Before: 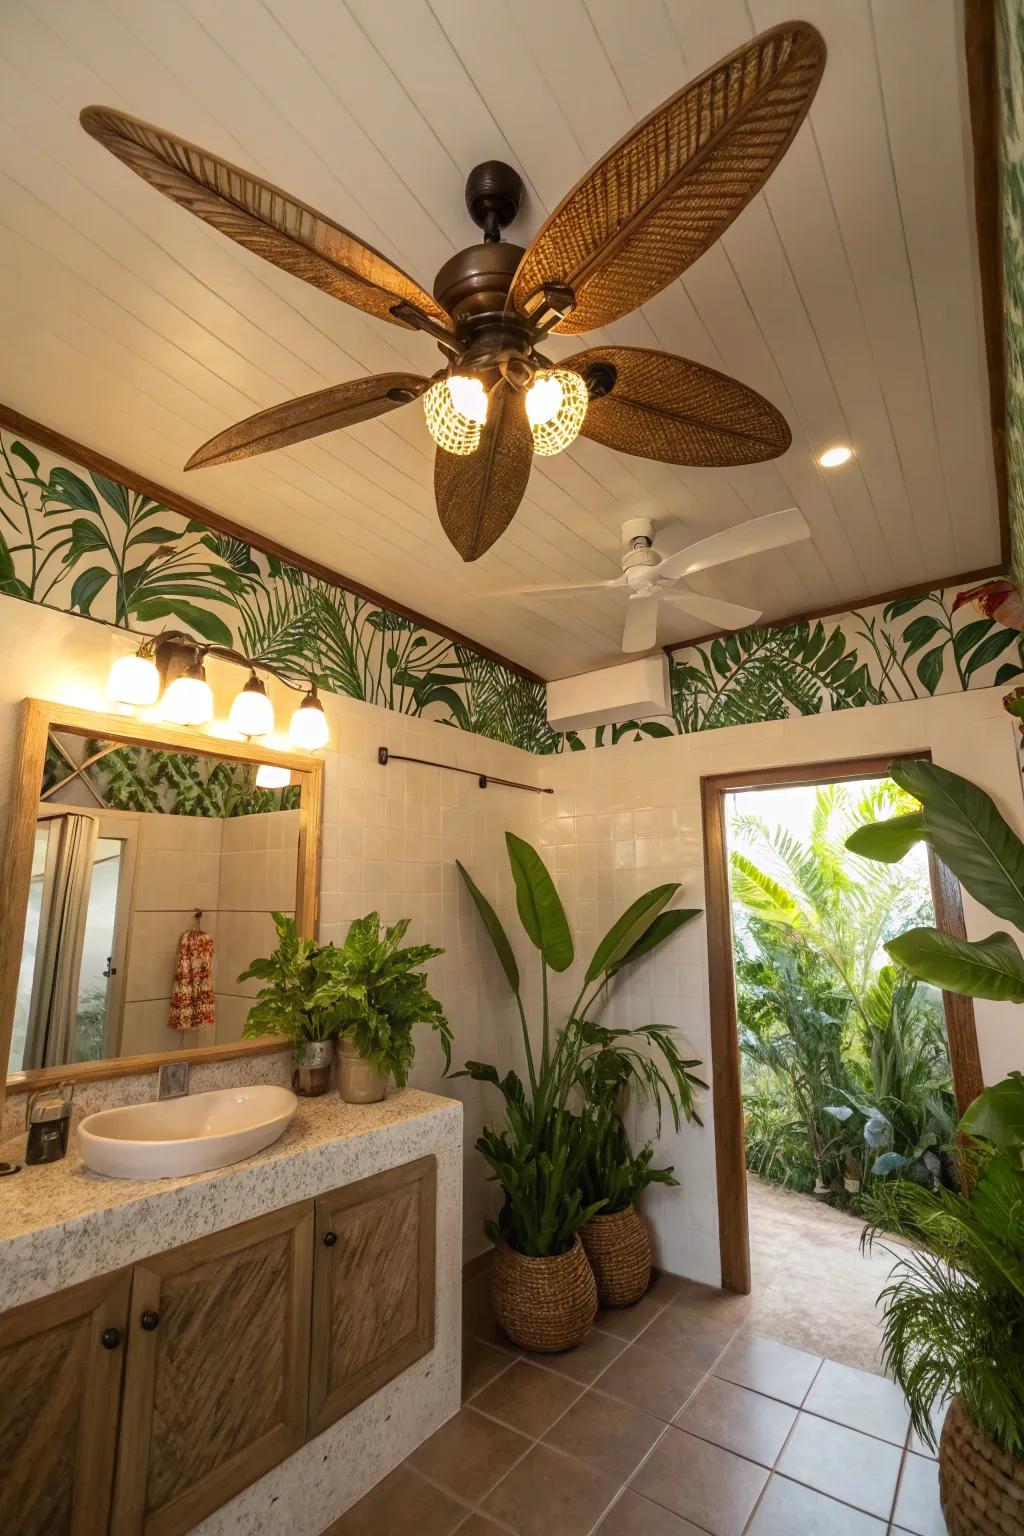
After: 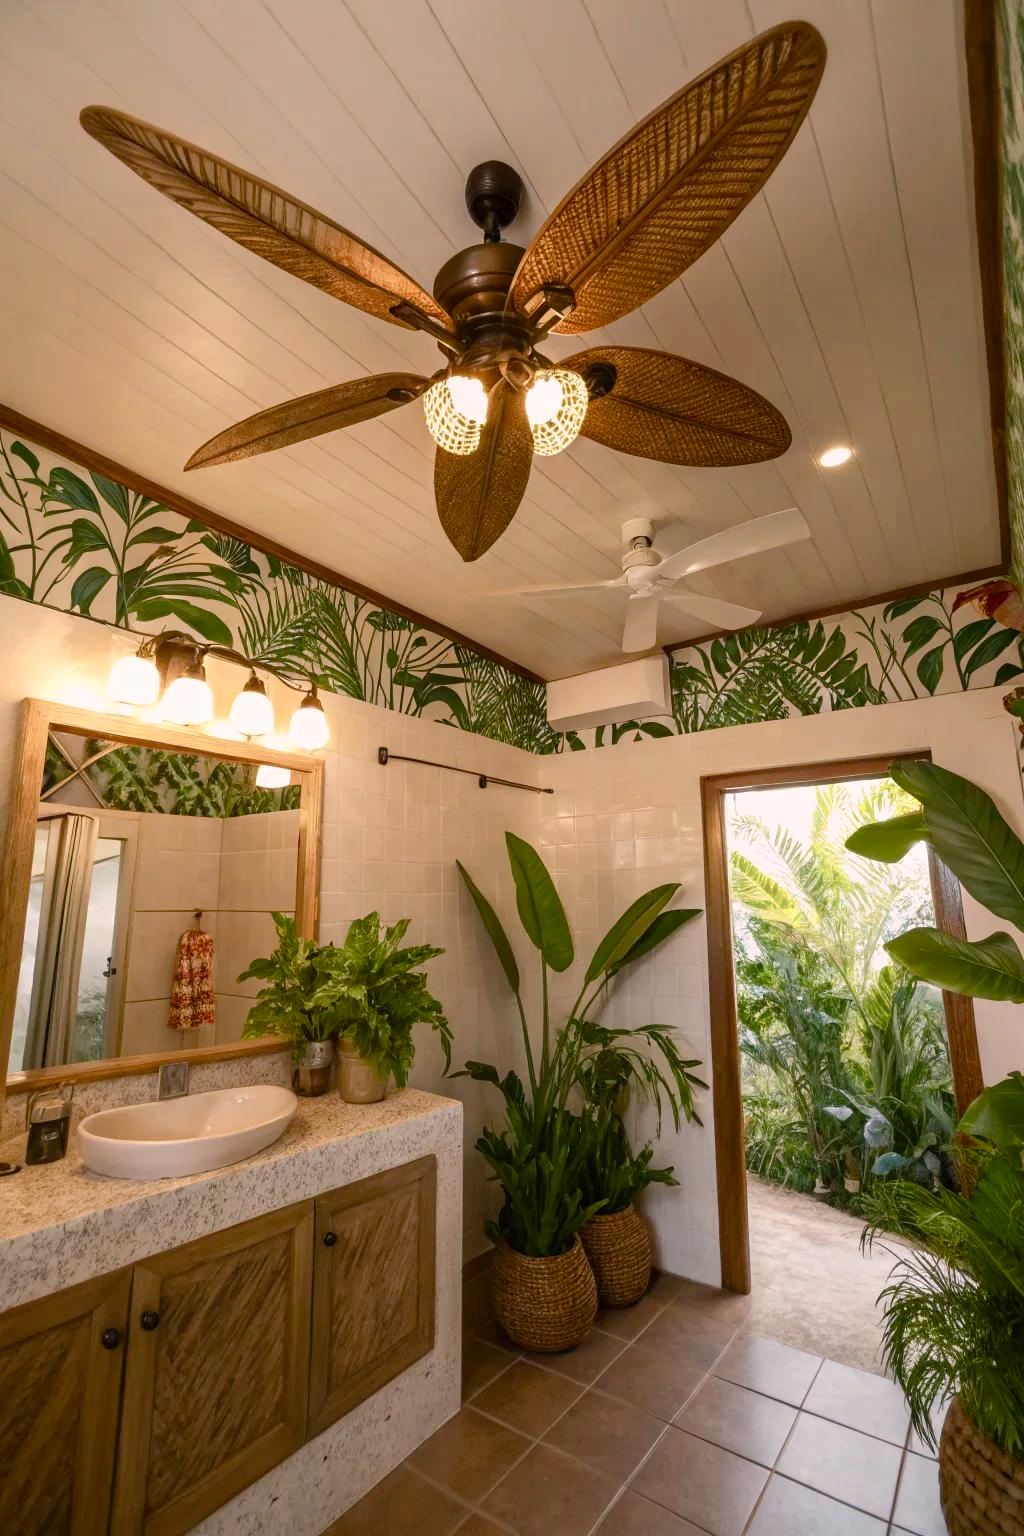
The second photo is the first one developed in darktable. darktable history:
color balance rgb: highlights gain › chroma 2.326%, highlights gain › hue 36.25°, perceptual saturation grading › global saturation 20%, perceptual saturation grading › highlights -49.944%, perceptual saturation grading › shadows 25.197%
